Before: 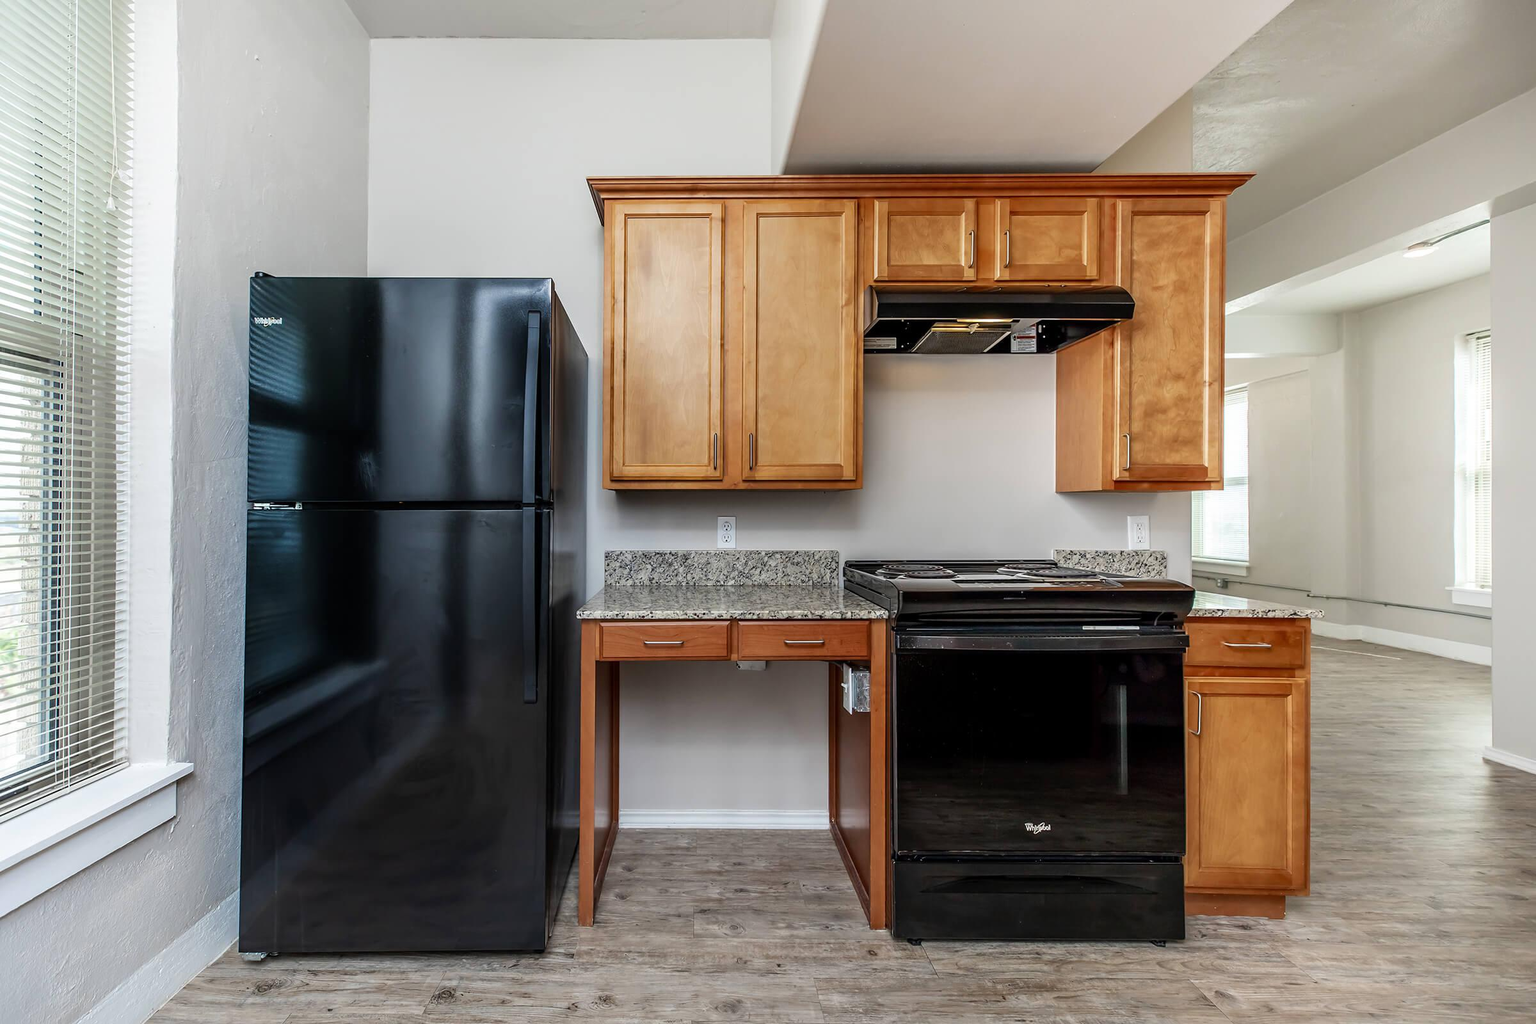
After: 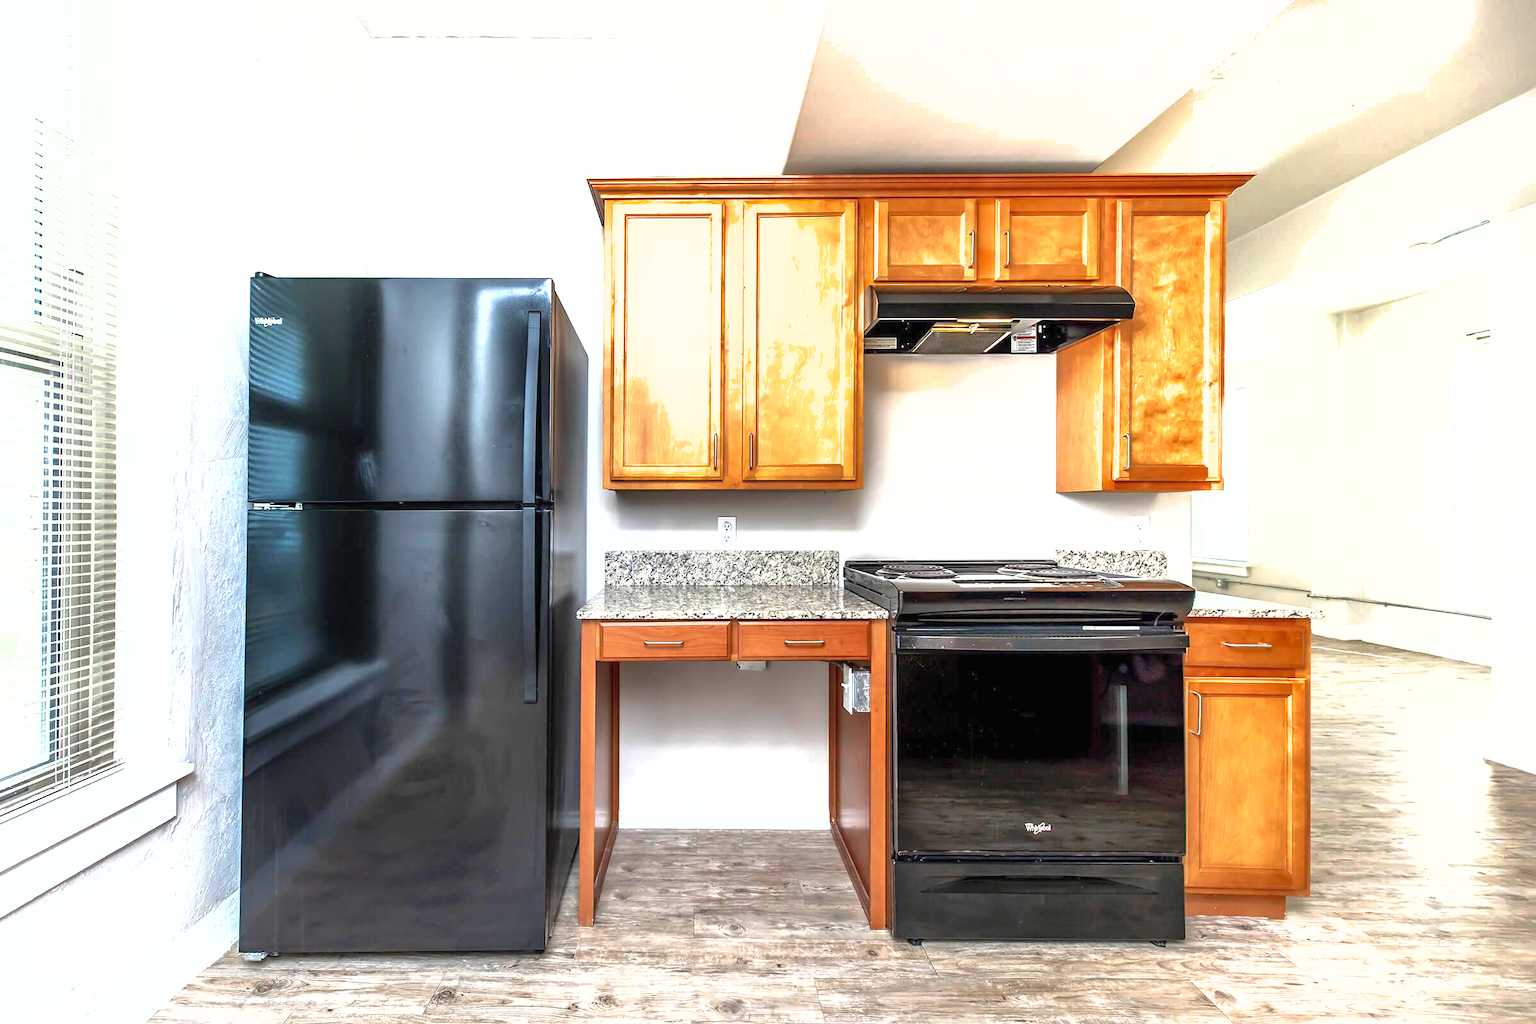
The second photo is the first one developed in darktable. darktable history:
exposure: black level correction 0, exposure 1.519 EV, compensate highlight preservation false
shadows and highlights: on, module defaults
